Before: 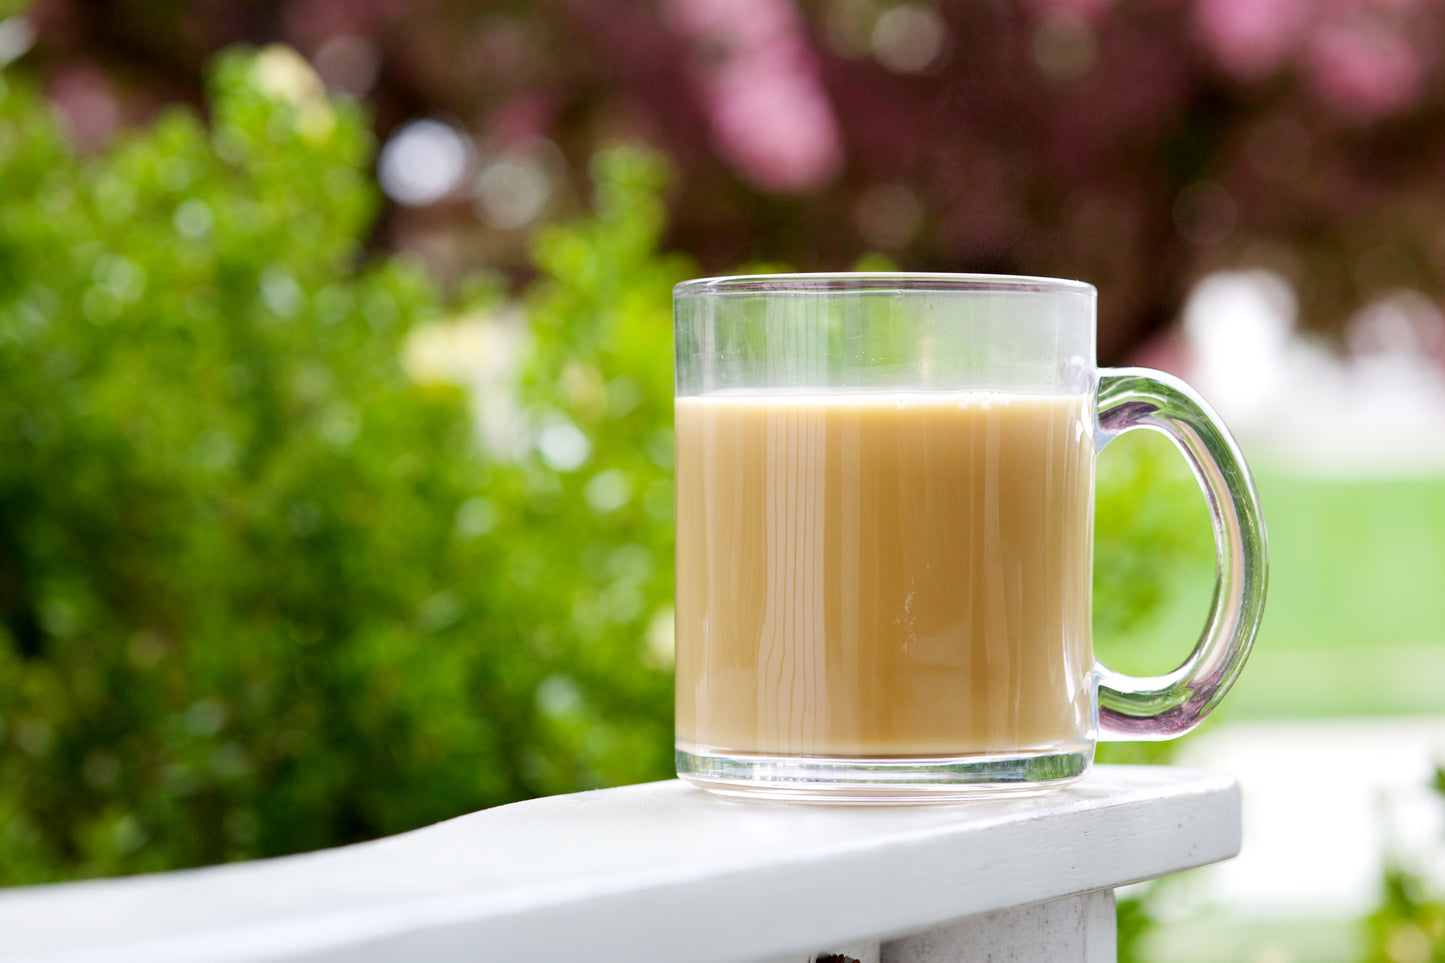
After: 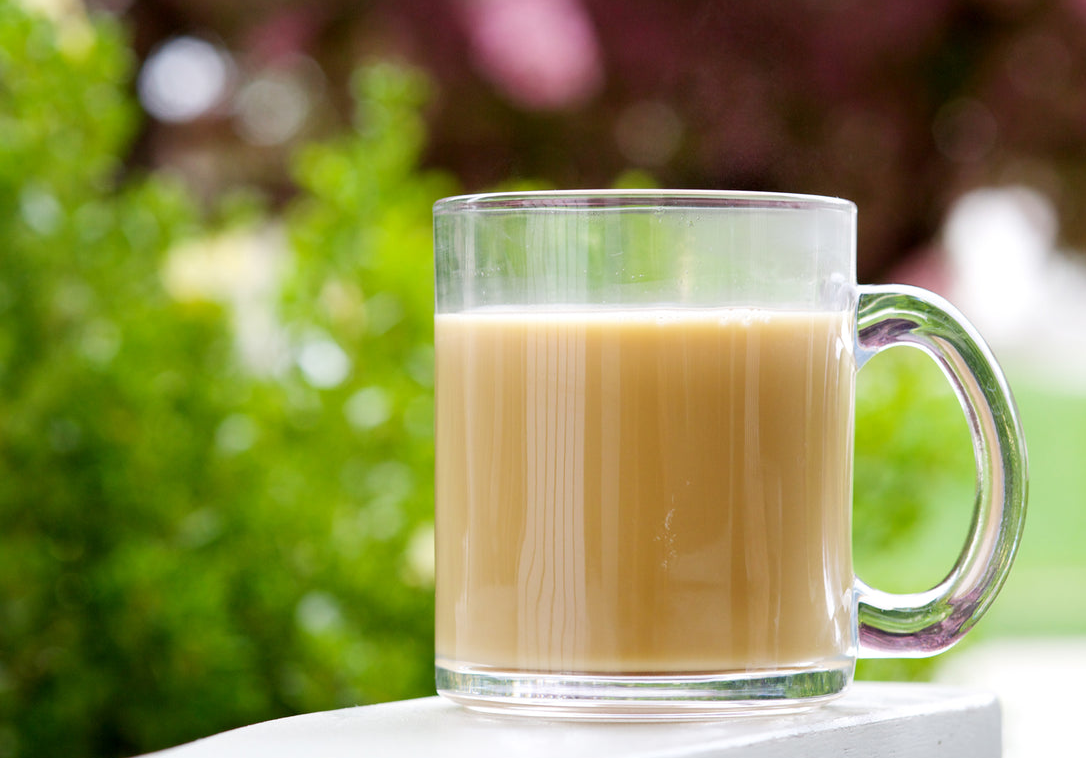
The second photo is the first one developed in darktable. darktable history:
crop: left 16.669%, top 8.662%, right 8.143%, bottom 12.623%
